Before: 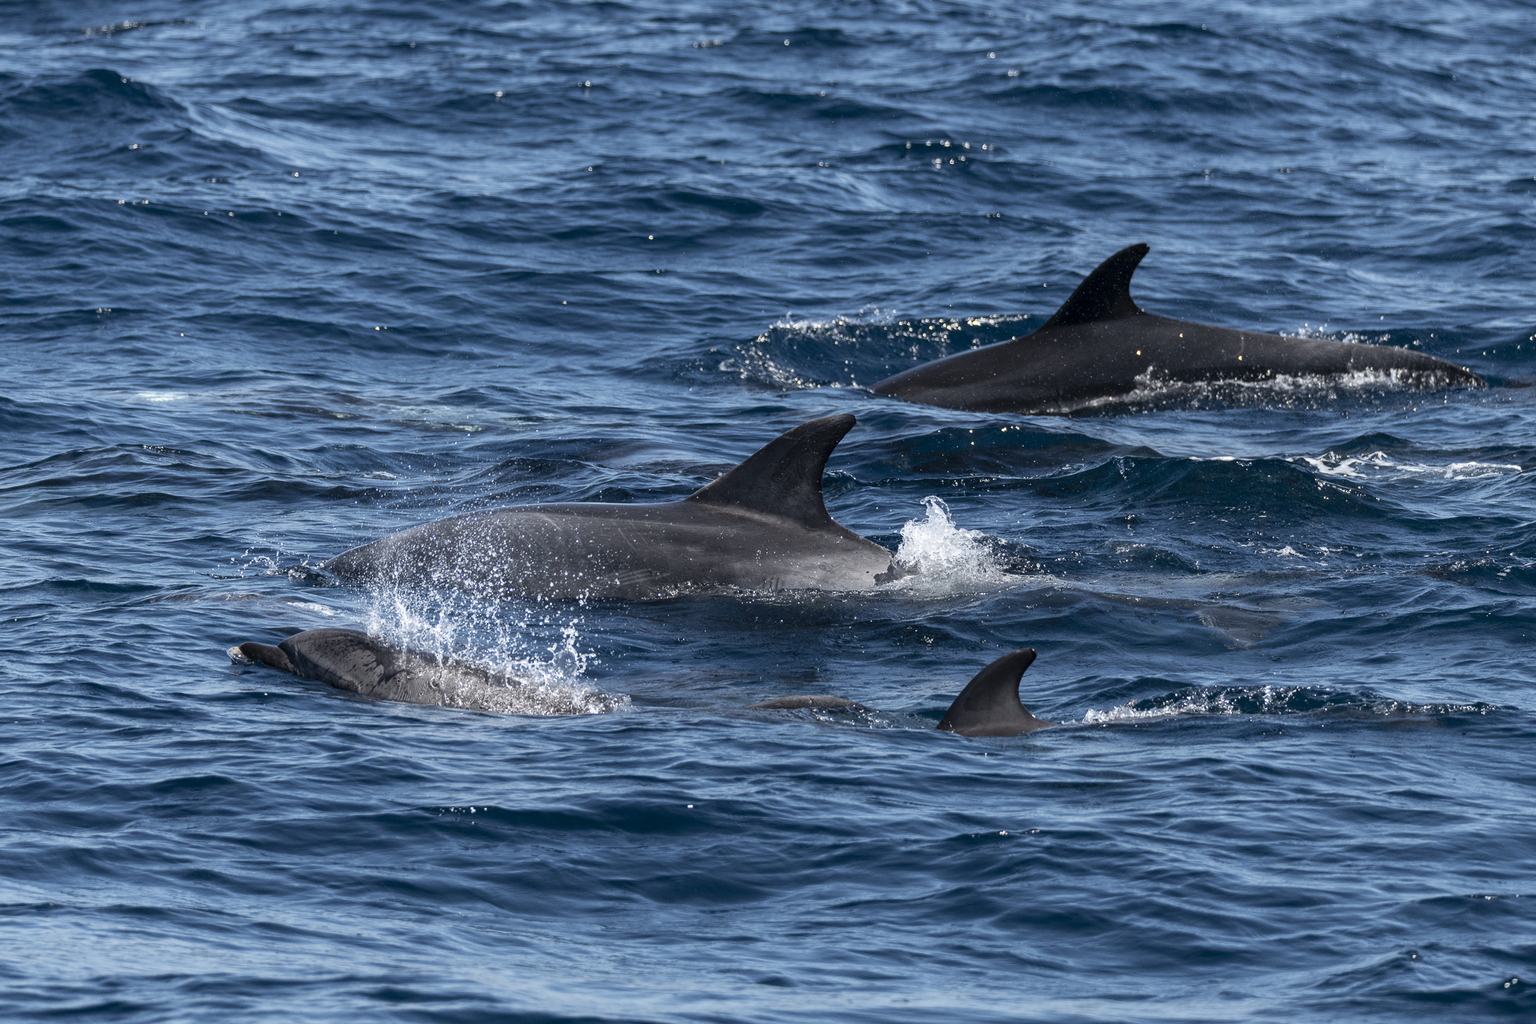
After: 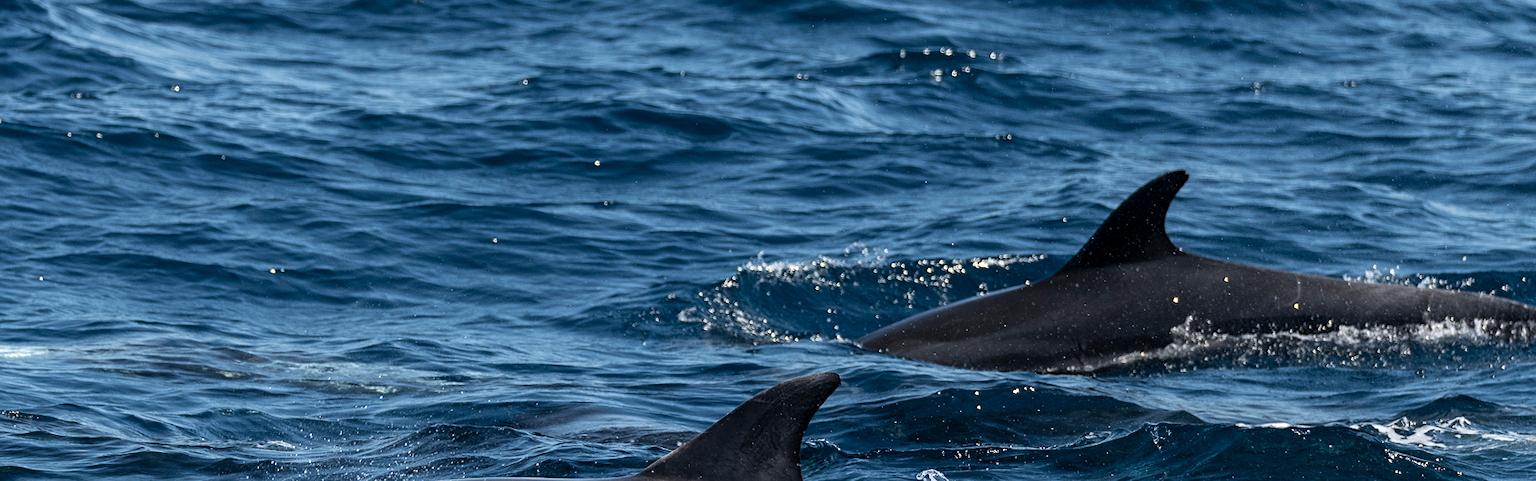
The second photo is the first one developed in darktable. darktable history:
crop and rotate: left 9.637%, top 9.773%, right 6.022%, bottom 50.468%
sharpen: amount 0.21
